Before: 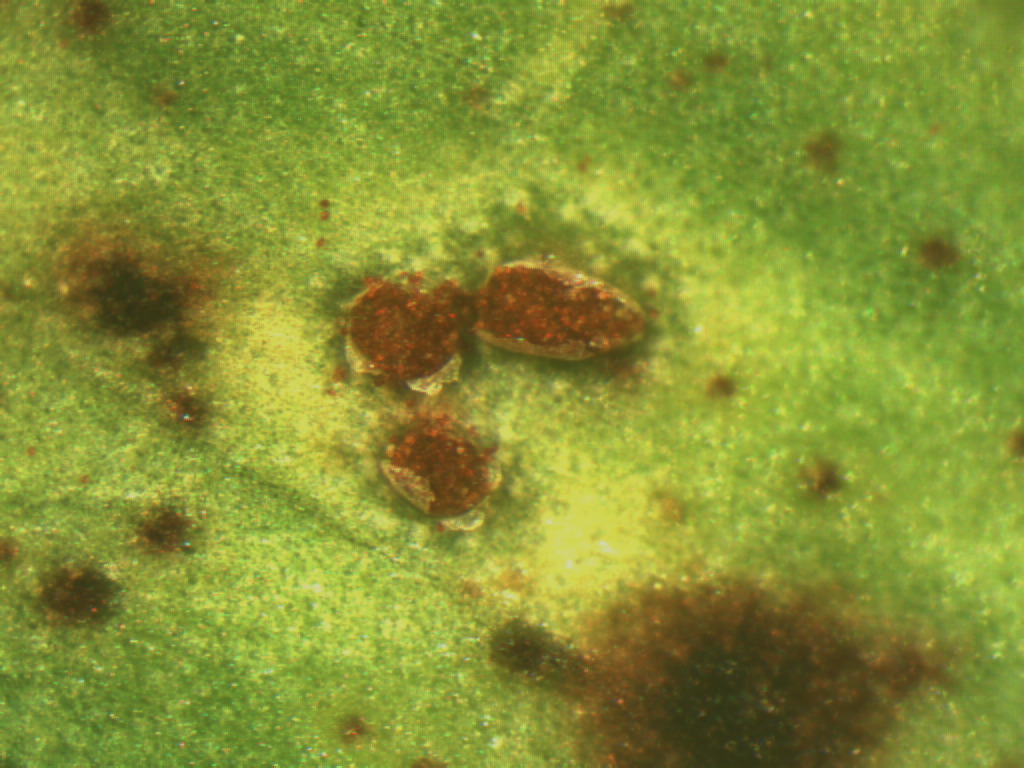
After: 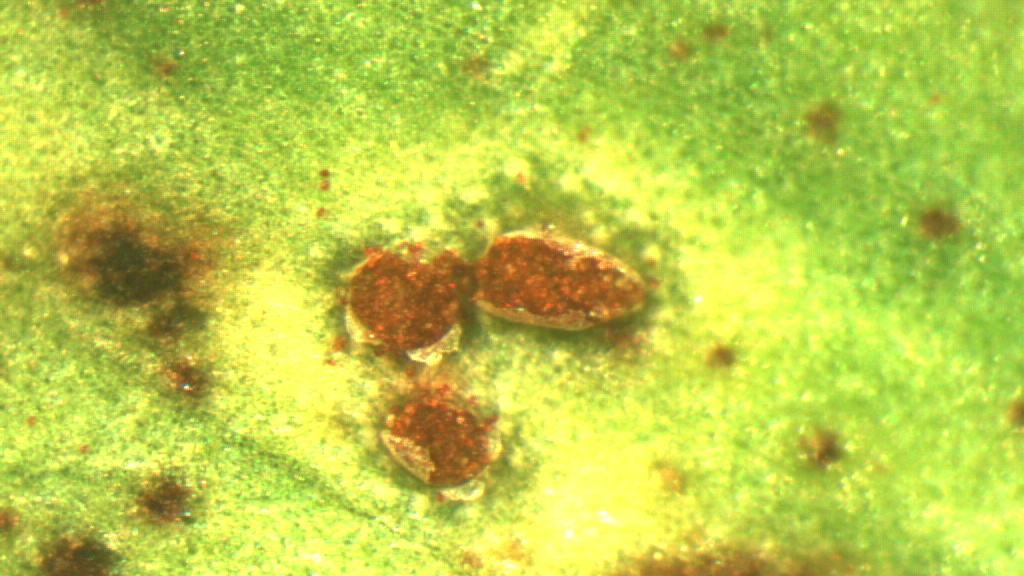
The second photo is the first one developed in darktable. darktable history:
exposure: black level correction 0, exposure 1.107 EV, compensate exposure bias true, compensate highlight preservation false
crop: top 4.022%, bottom 20.912%
haze removal: compatibility mode true, adaptive false
